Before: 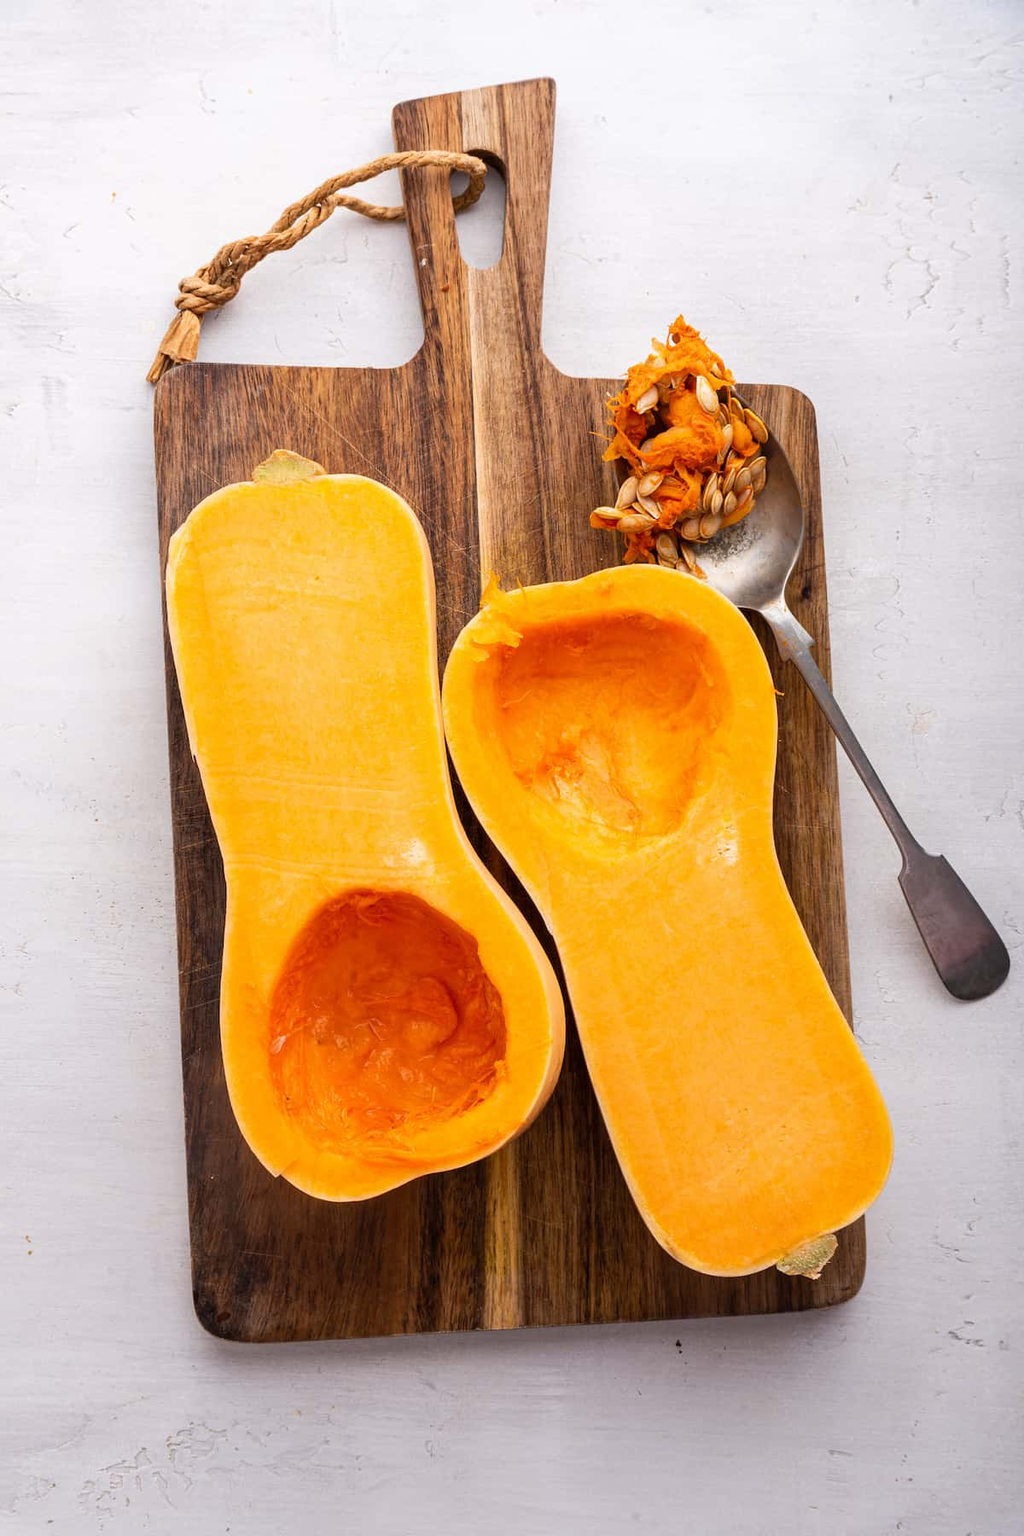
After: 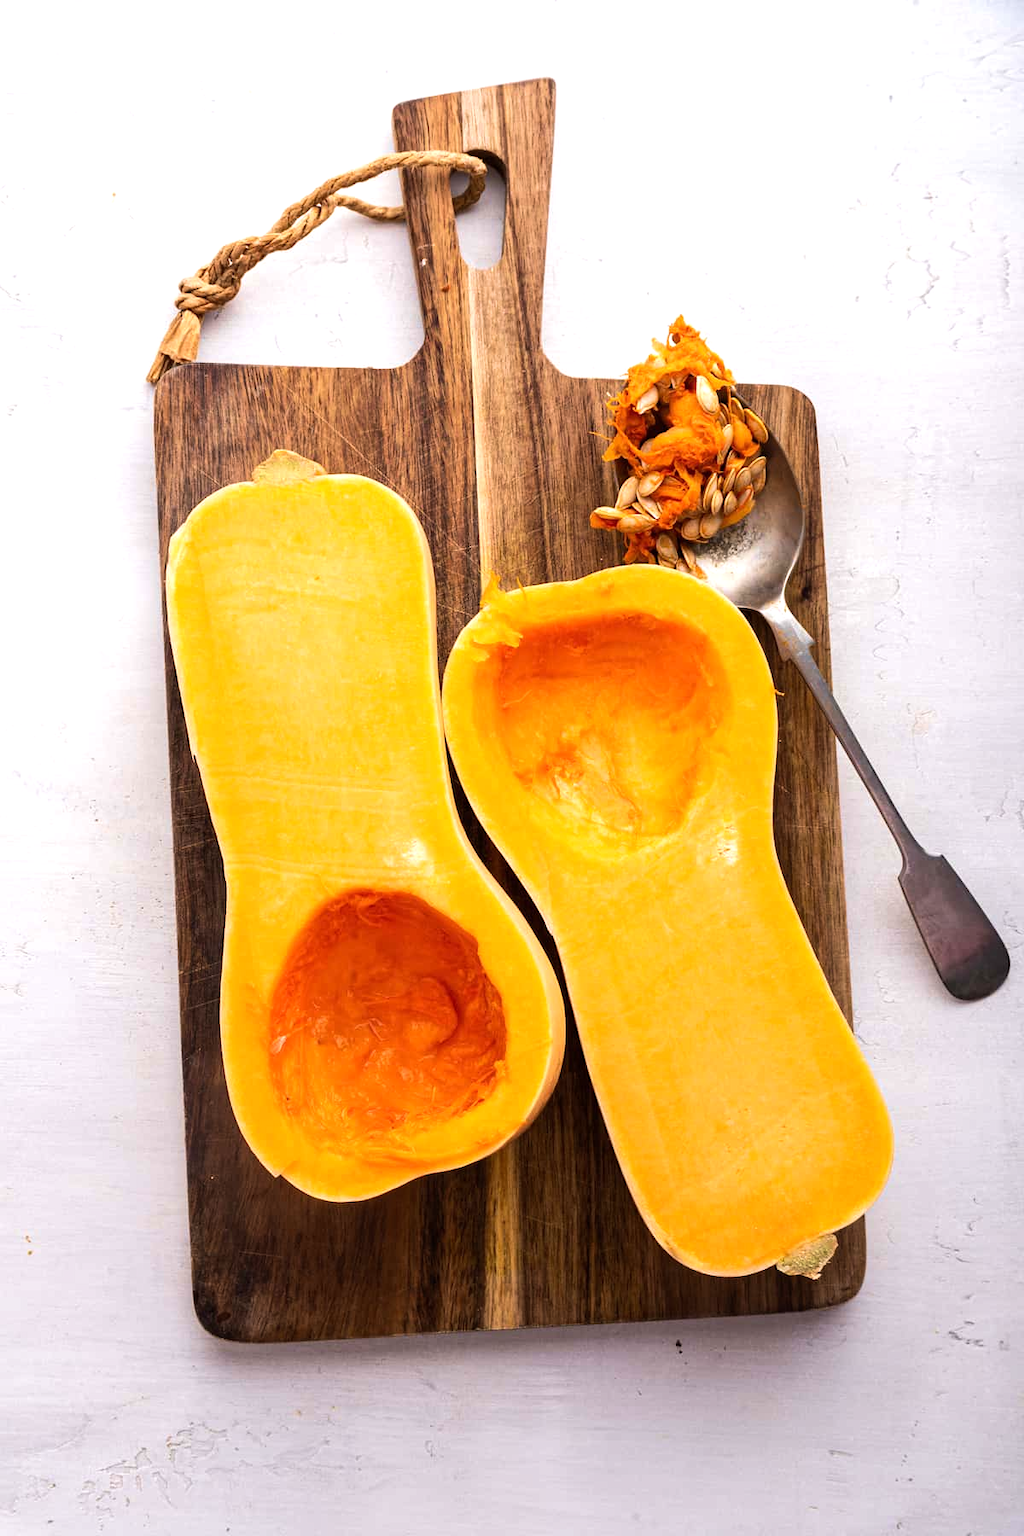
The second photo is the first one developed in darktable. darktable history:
velvia: on, module defaults
tone equalizer: -8 EV -0.417 EV, -7 EV -0.389 EV, -6 EV -0.333 EV, -5 EV -0.222 EV, -3 EV 0.222 EV, -2 EV 0.333 EV, -1 EV 0.389 EV, +0 EV 0.417 EV, edges refinement/feathering 500, mask exposure compensation -1.57 EV, preserve details no
